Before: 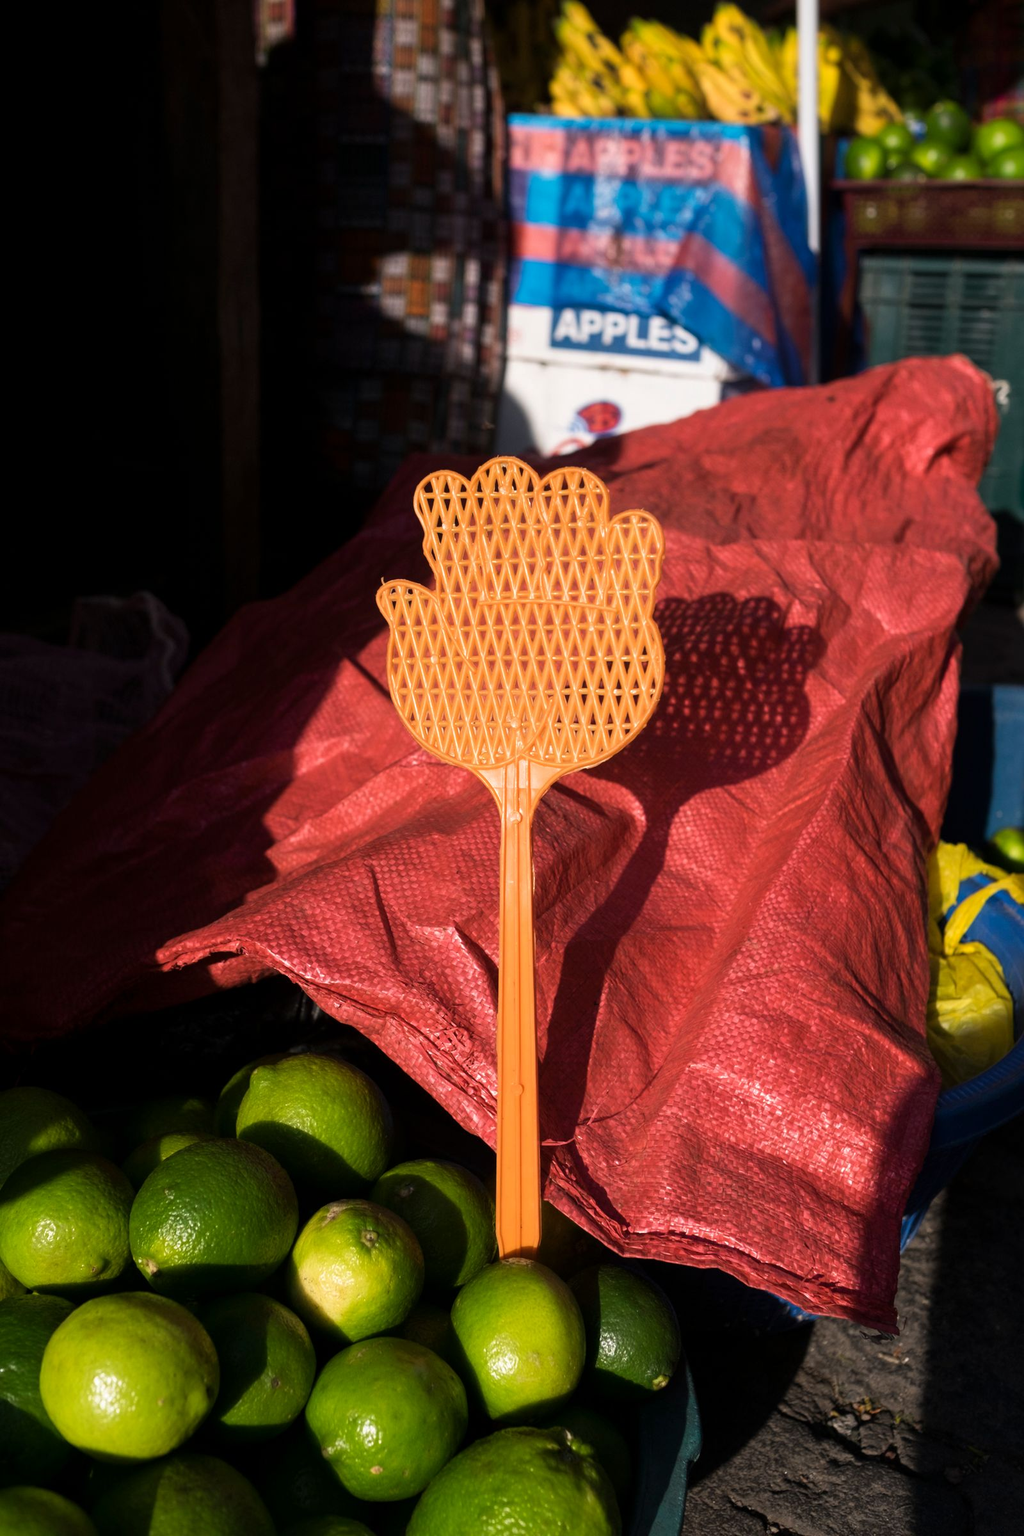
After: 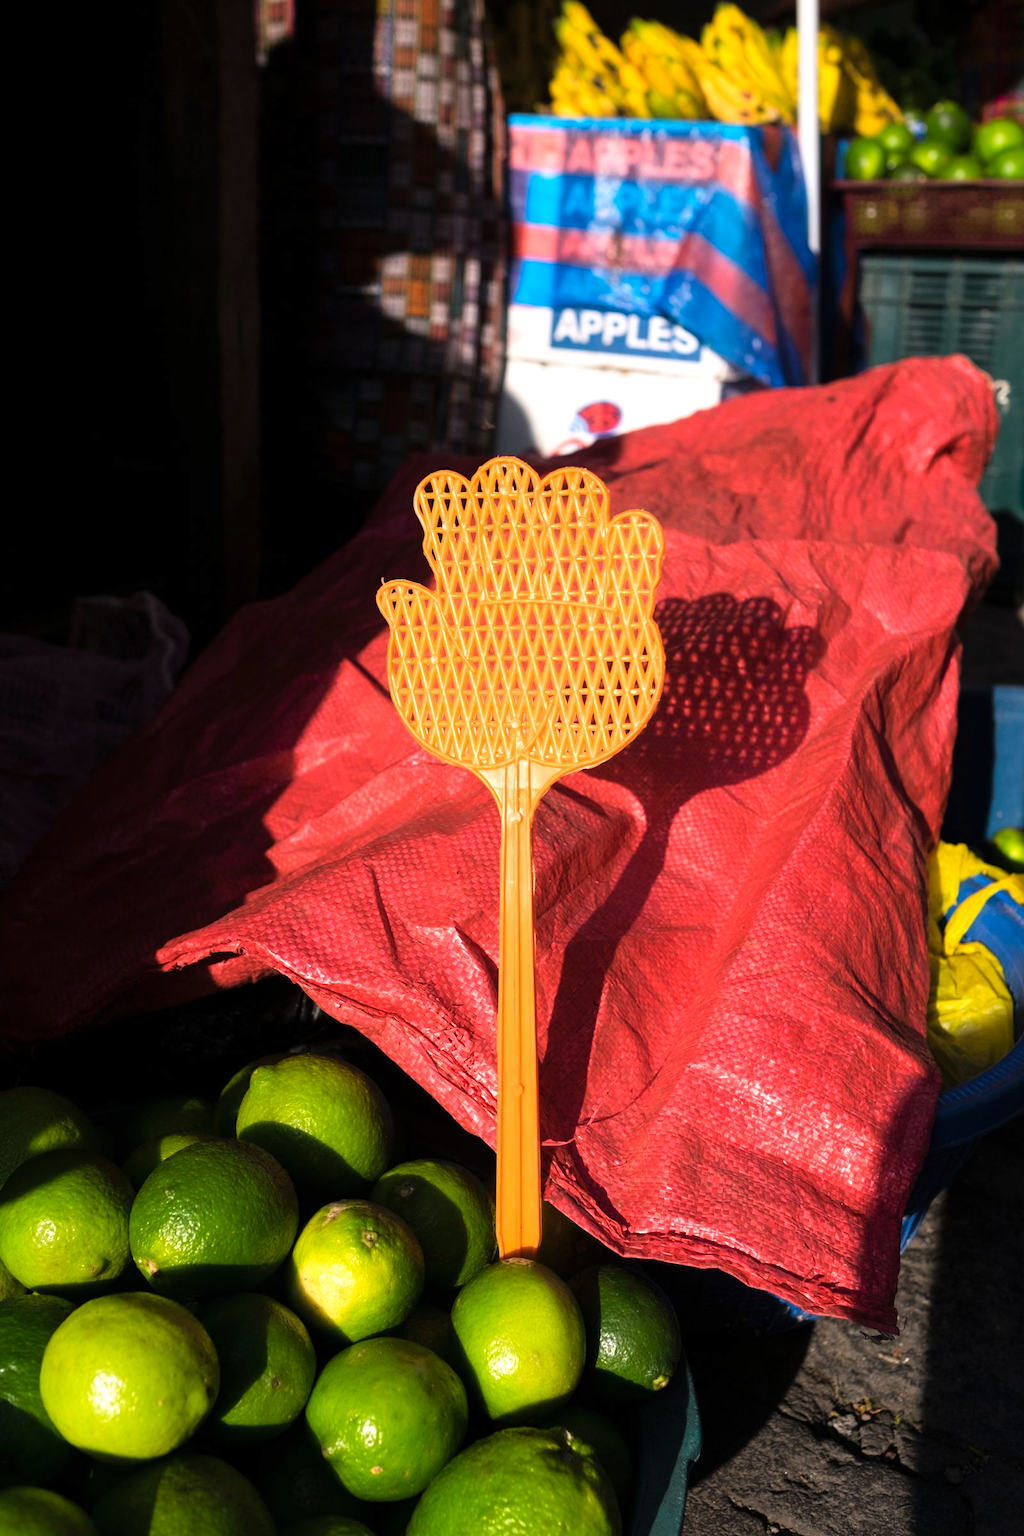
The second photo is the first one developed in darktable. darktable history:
contrast brightness saturation: contrast 0.074, brightness 0.081, saturation 0.184
tone equalizer: -8 EV -0.398 EV, -7 EV -0.399 EV, -6 EV -0.332 EV, -5 EV -0.19 EV, -3 EV 0.244 EV, -2 EV 0.349 EV, -1 EV 0.392 EV, +0 EV 0.387 EV
